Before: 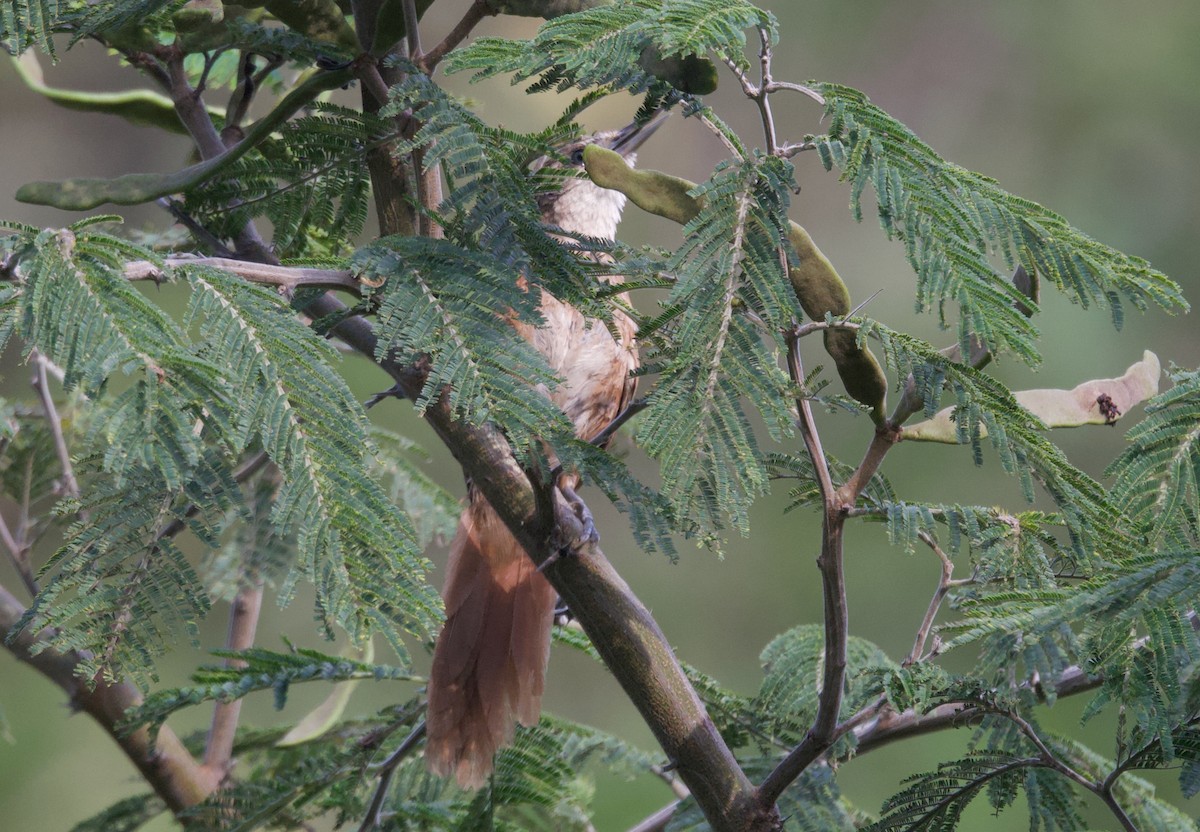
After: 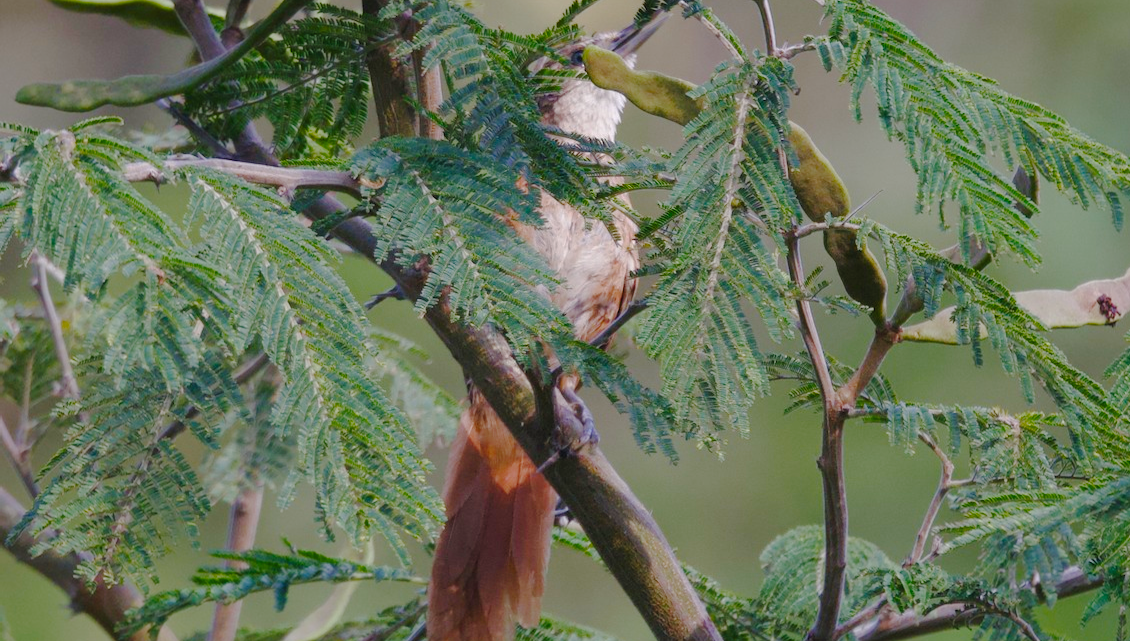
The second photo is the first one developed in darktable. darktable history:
color balance rgb: linear chroma grading › global chroma 14.906%, perceptual saturation grading › global saturation 0.836%, perceptual saturation grading › highlights -29.604%, perceptual saturation grading › mid-tones 29.291%, perceptual saturation grading › shadows 59.226%, global vibrance 15.169%
tone equalizer: on, module defaults
crop and rotate: angle 0.053°, top 11.896%, right 5.698%, bottom 10.851%
tone curve: curves: ch0 [(0, 0.026) (0.175, 0.178) (0.463, 0.502) (0.796, 0.764) (1, 0.961)]; ch1 [(0, 0) (0.437, 0.398) (0.469, 0.472) (0.505, 0.504) (0.553, 0.552) (1, 1)]; ch2 [(0, 0) (0.505, 0.495) (0.579, 0.579) (1, 1)], preserve colors none
